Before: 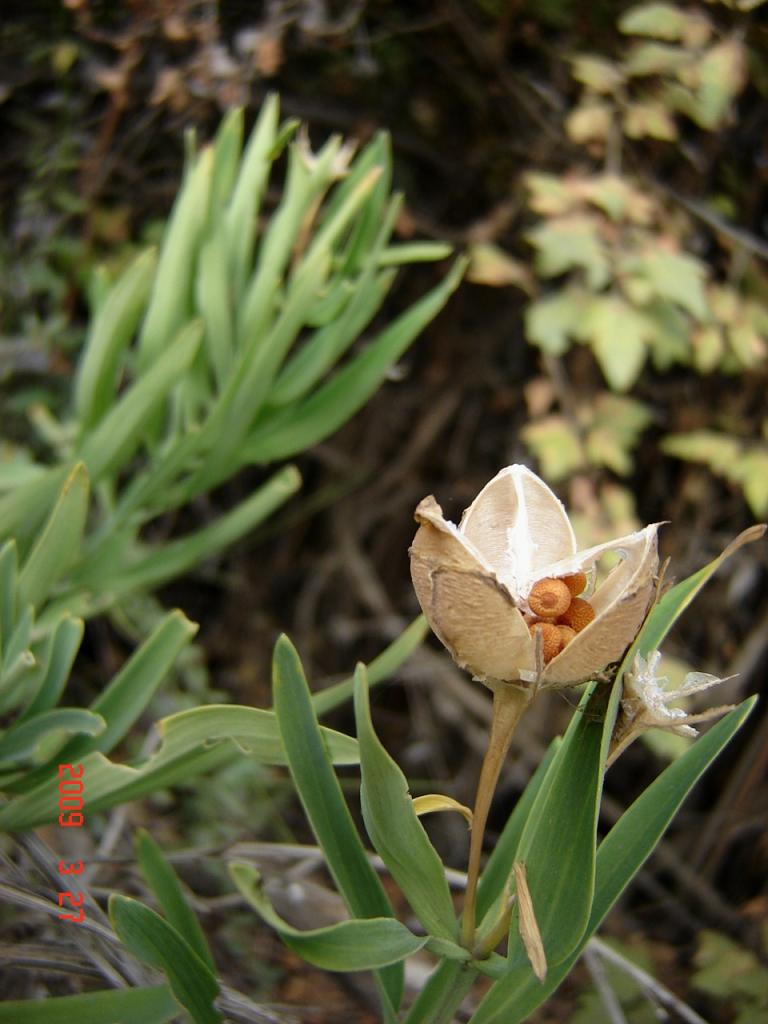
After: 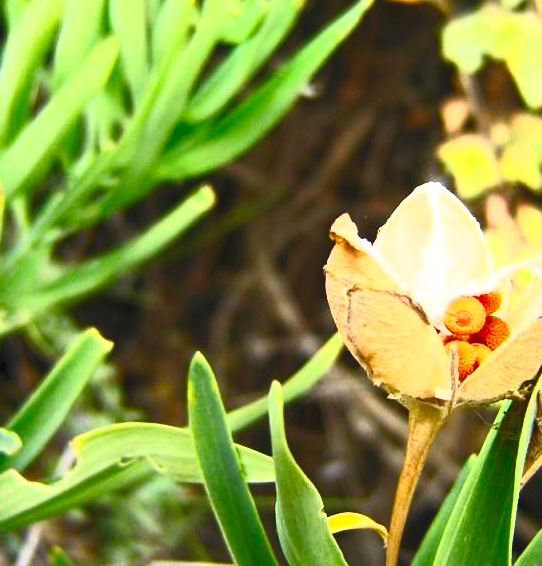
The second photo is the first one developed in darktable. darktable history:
crop: left 11.123%, top 27.61%, right 18.3%, bottom 17.034%
contrast brightness saturation: contrast 1, brightness 1, saturation 1
